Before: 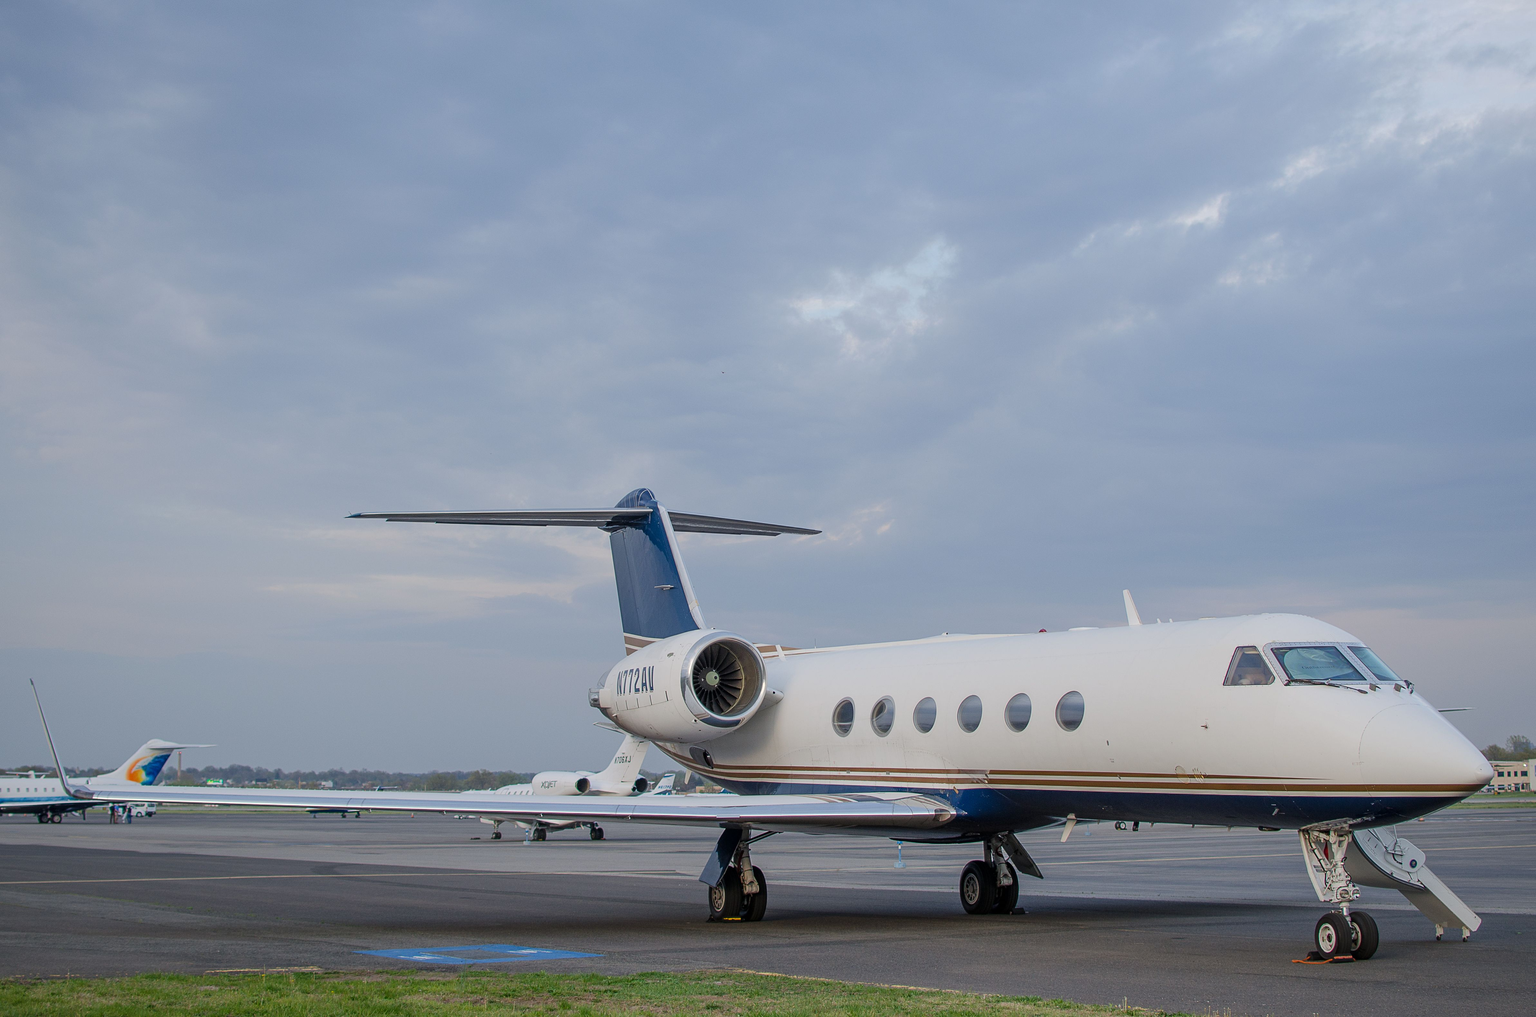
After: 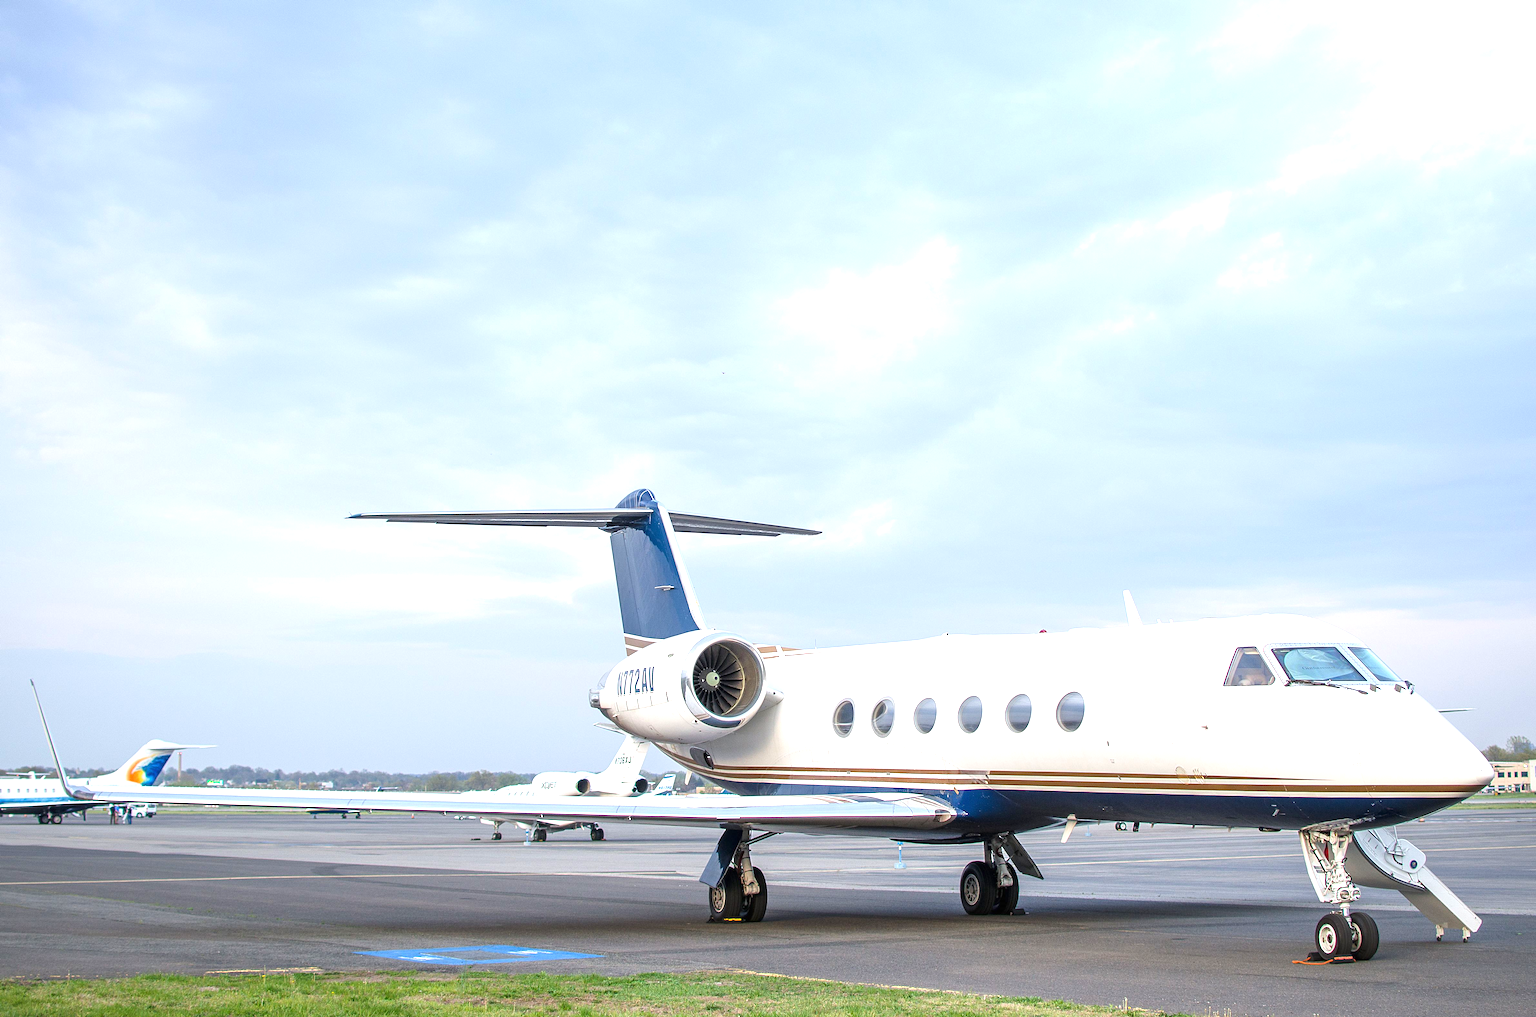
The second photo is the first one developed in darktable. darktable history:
exposure: black level correction 0, exposure 1.375 EV, compensate highlight preservation false
